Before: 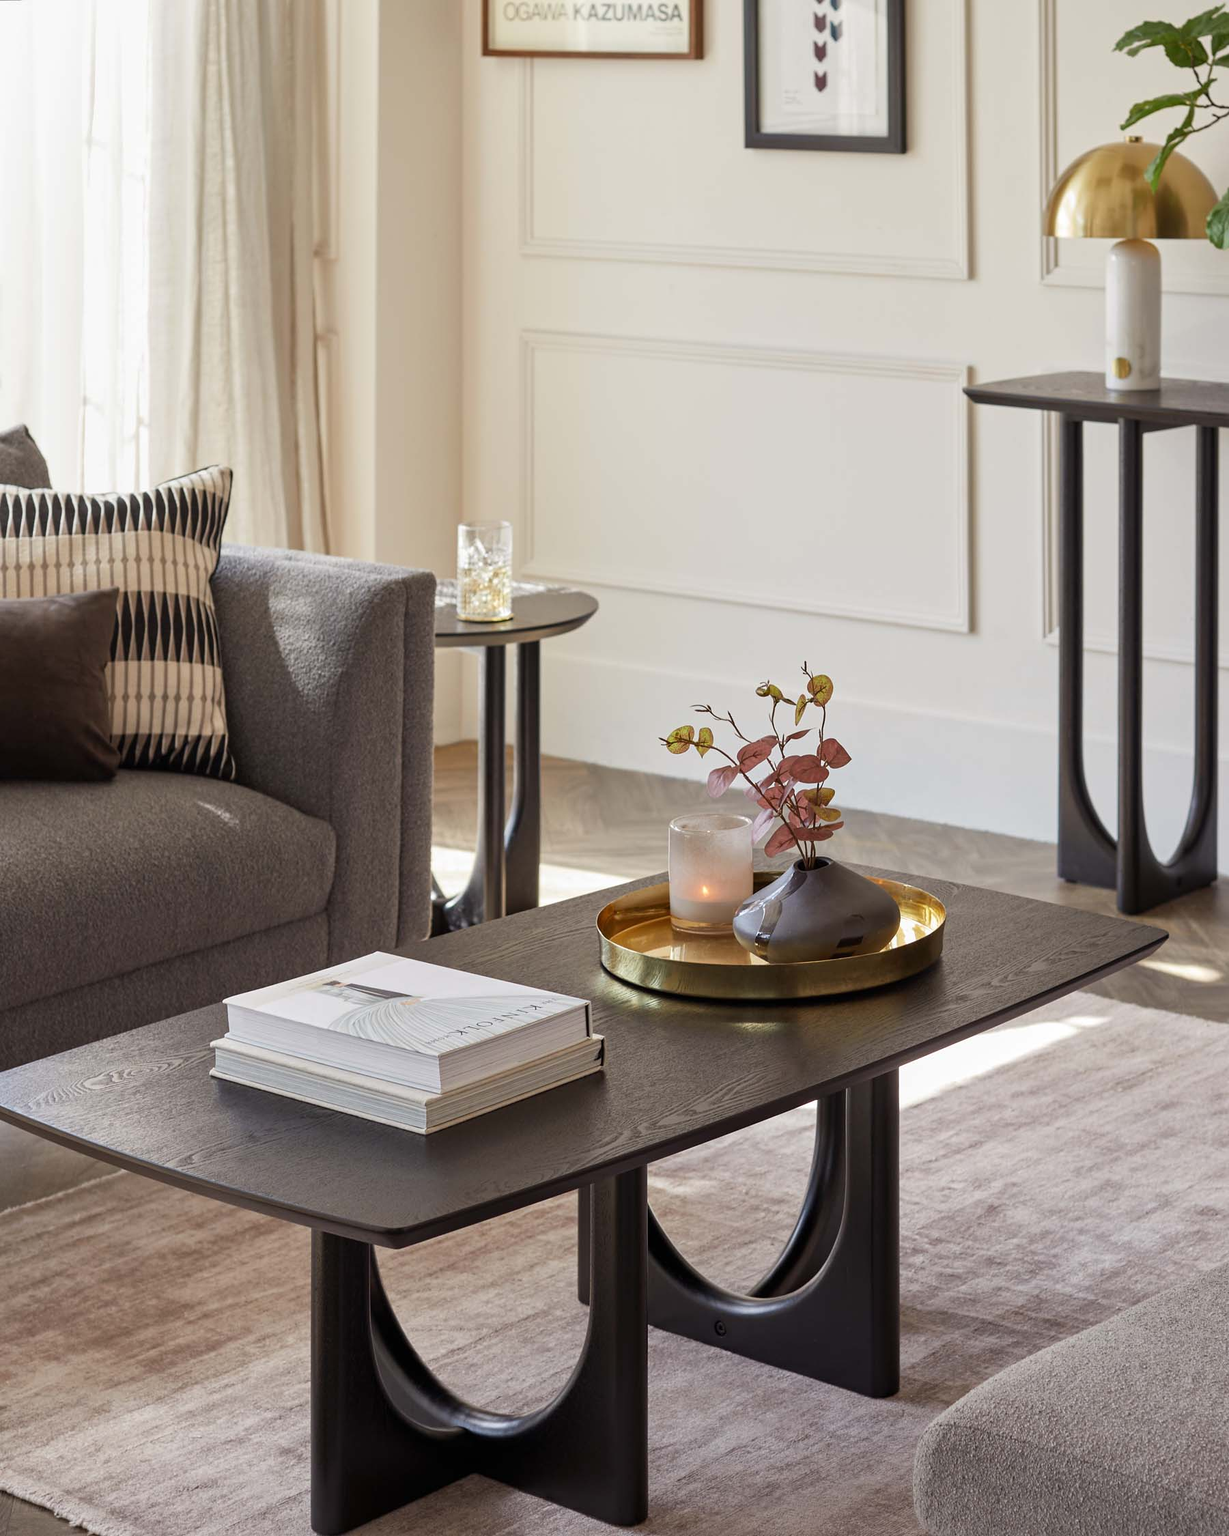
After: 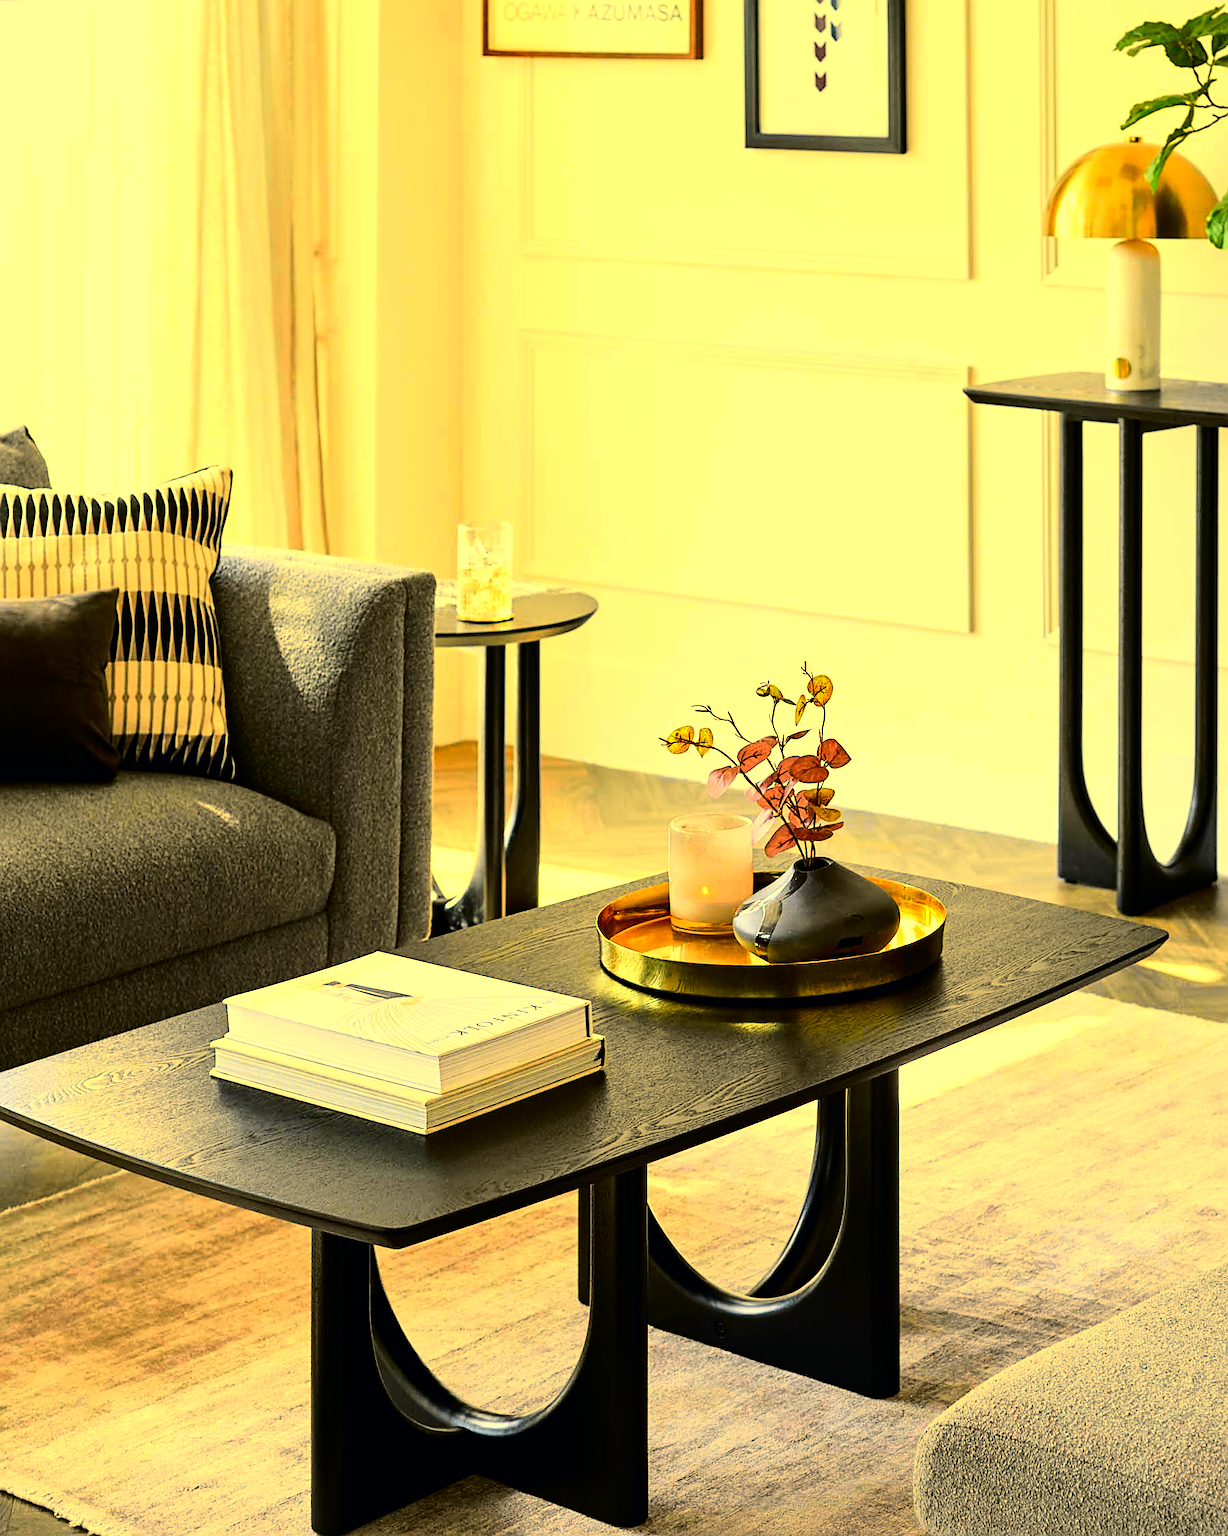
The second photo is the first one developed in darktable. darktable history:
color balance: mode lift, gamma, gain (sRGB), lift [1.014, 0.966, 0.918, 0.87], gamma [0.86, 0.734, 0.918, 0.976], gain [1.063, 1.13, 1.063, 0.86]
exposure: exposure 0.6 EV, compensate highlight preservation false
tone curve: curves: ch0 [(0, 0) (0.11, 0.061) (0.256, 0.259) (0.398, 0.494) (0.498, 0.611) (0.65, 0.757) (0.835, 0.883) (1, 0.961)]; ch1 [(0, 0) (0.346, 0.307) (0.408, 0.369) (0.453, 0.457) (0.482, 0.479) (0.502, 0.498) (0.521, 0.51) (0.553, 0.554) (0.618, 0.65) (0.693, 0.727) (1, 1)]; ch2 [(0, 0) (0.366, 0.337) (0.434, 0.46) (0.485, 0.494) (0.5, 0.494) (0.511, 0.508) (0.537, 0.55) (0.579, 0.599) (0.621, 0.693) (1, 1)], color space Lab, independent channels, preserve colors none
sharpen: on, module defaults
